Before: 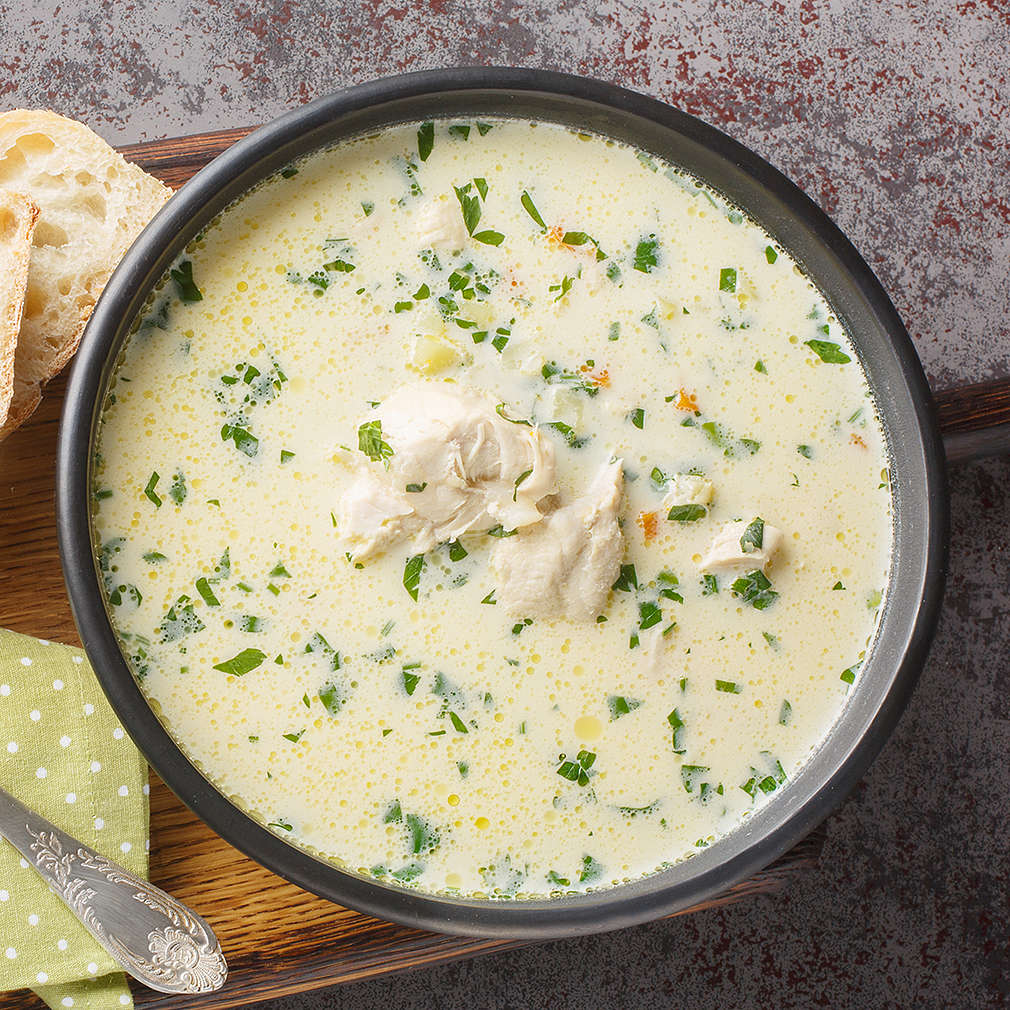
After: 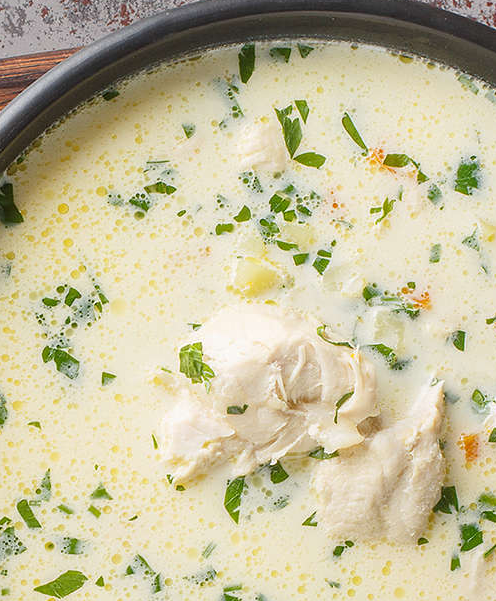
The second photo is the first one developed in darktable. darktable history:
crop: left 17.731%, top 7.775%, right 33.093%, bottom 32.645%
